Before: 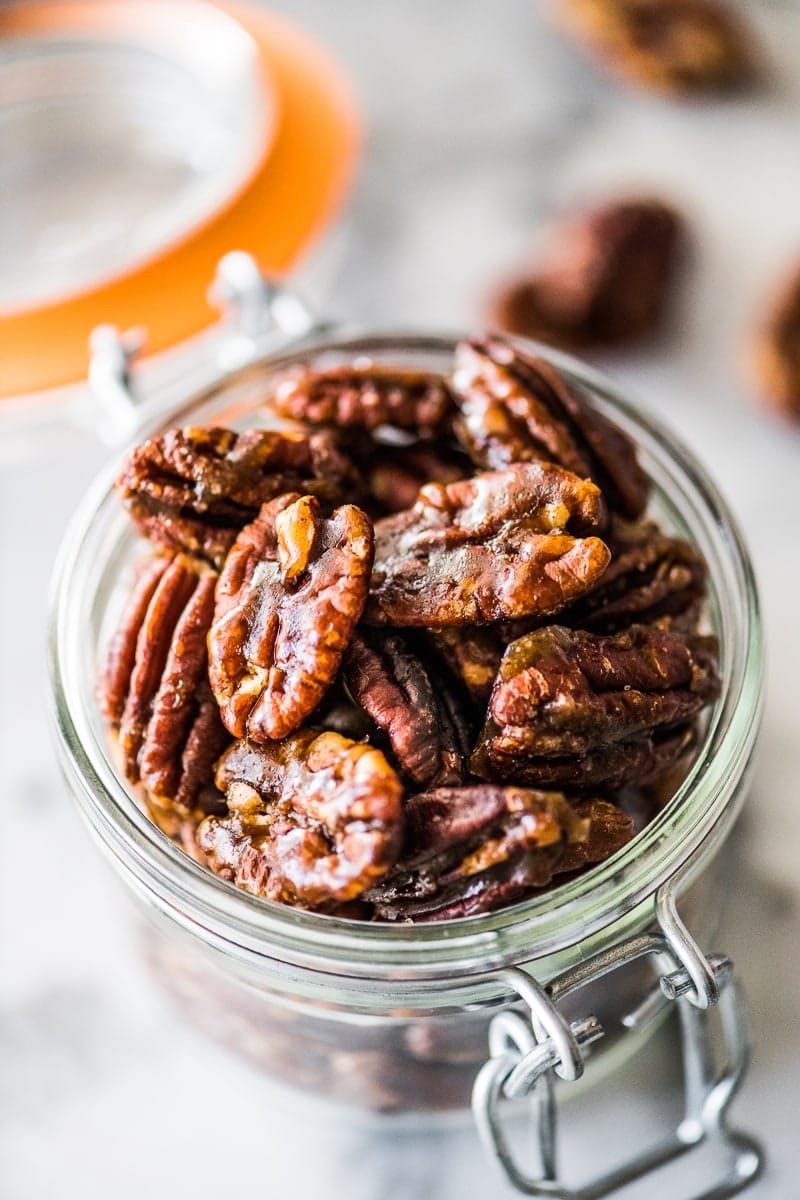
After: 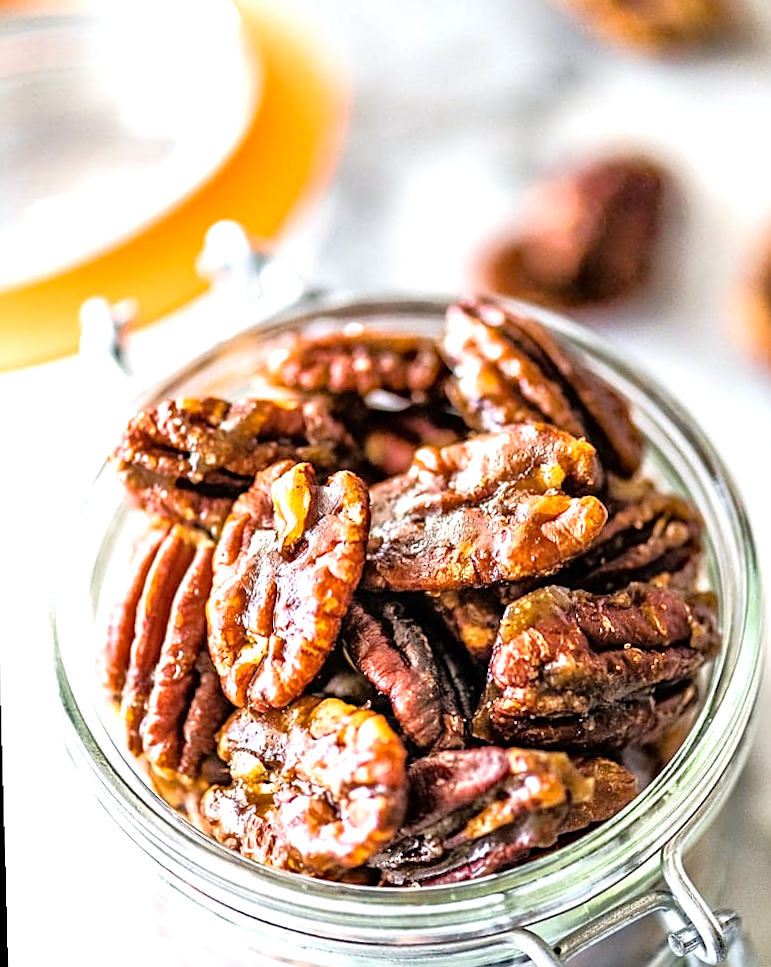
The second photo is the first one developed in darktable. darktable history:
crop and rotate: angle 0.2°, left 0.275%, right 3.127%, bottom 14.18%
sharpen: on, module defaults
rotate and perspective: rotation -1.42°, crop left 0.016, crop right 0.984, crop top 0.035, crop bottom 0.965
exposure: exposure 0.657 EV, compensate highlight preservation false
tone equalizer: -7 EV 0.15 EV, -6 EV 0.6 EV, -5 EV 1.15 EV, -4 EV 1.33 EV, -3 EV 1.15 EV, -2 EV 0.6 EV, -1 EV 0.15 EV, mask exposure compensation -0.5 EV
haze removal: compatibility mode true, adaptive false
white balance: red 0.982, blue 1.018
